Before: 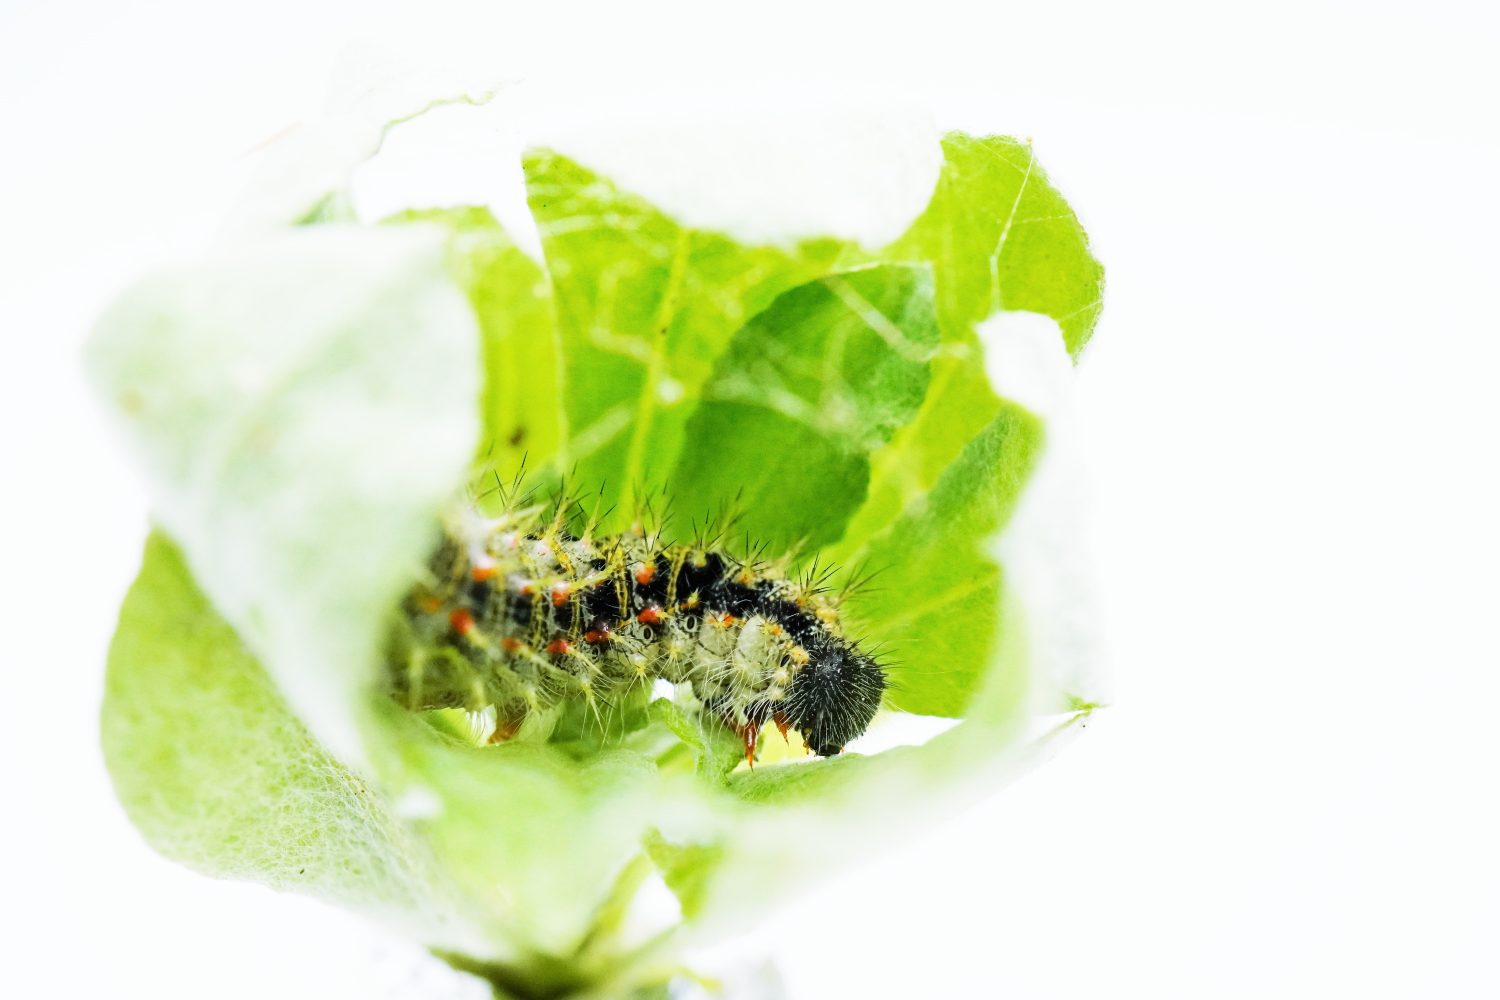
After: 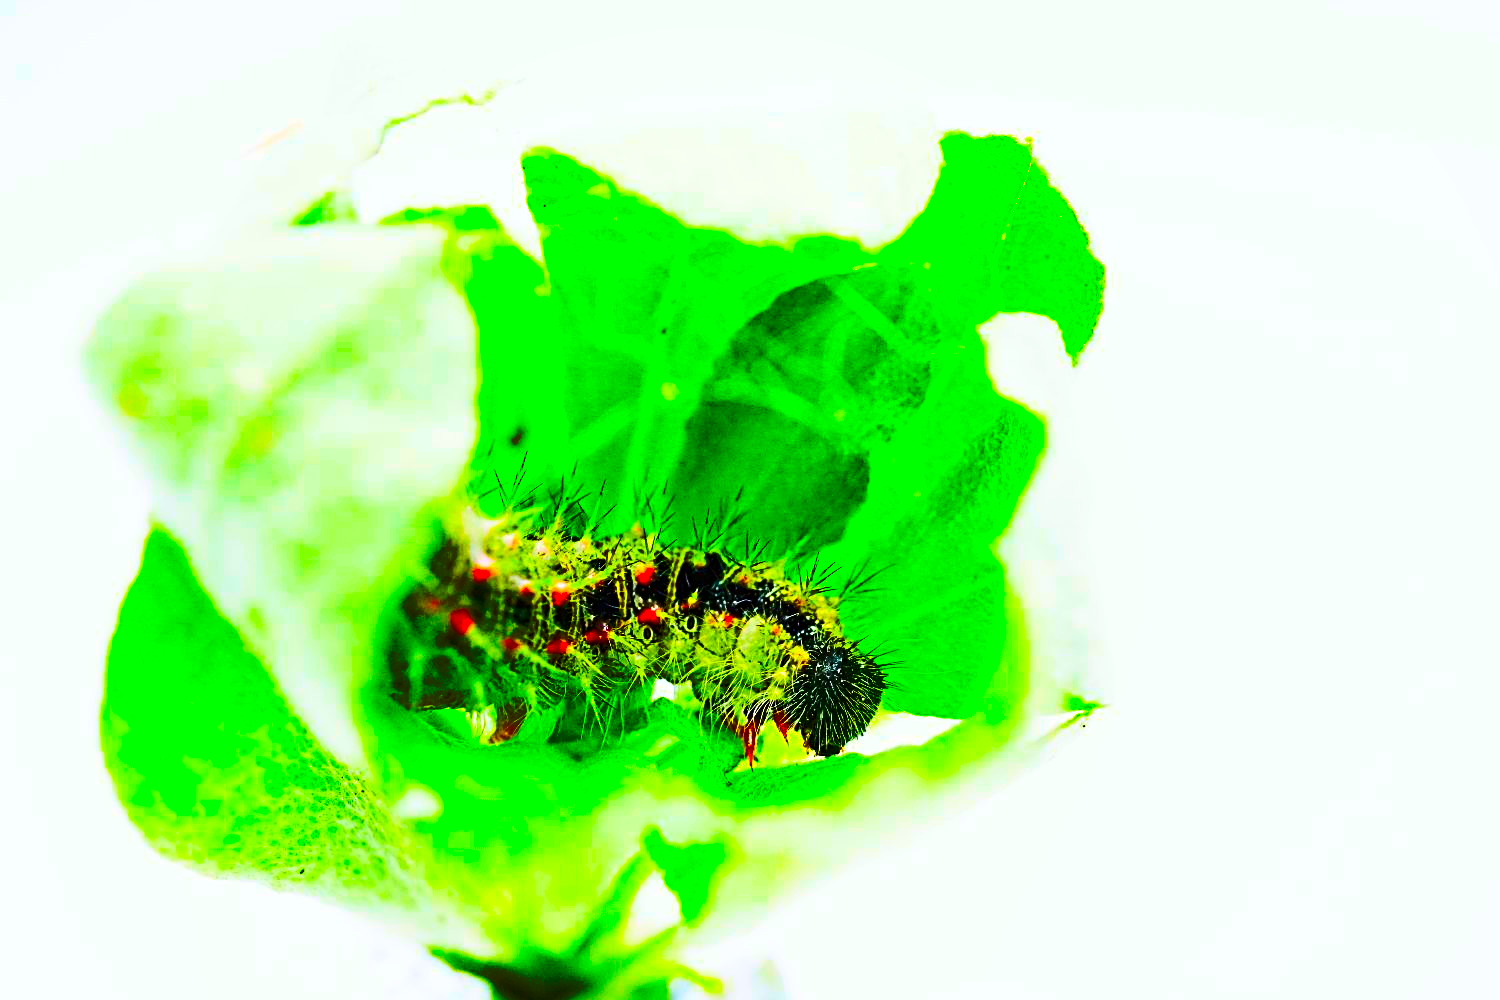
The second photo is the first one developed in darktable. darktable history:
shadows and highlights: radius 267.4, soften with gaussian
sharpen: radius 3, amount 0.769
contrast brightness saturation: contrast 0.201, brightness 0.162, saturation 0.227
color correction: highlights b* 0.055, saturation 2.95
